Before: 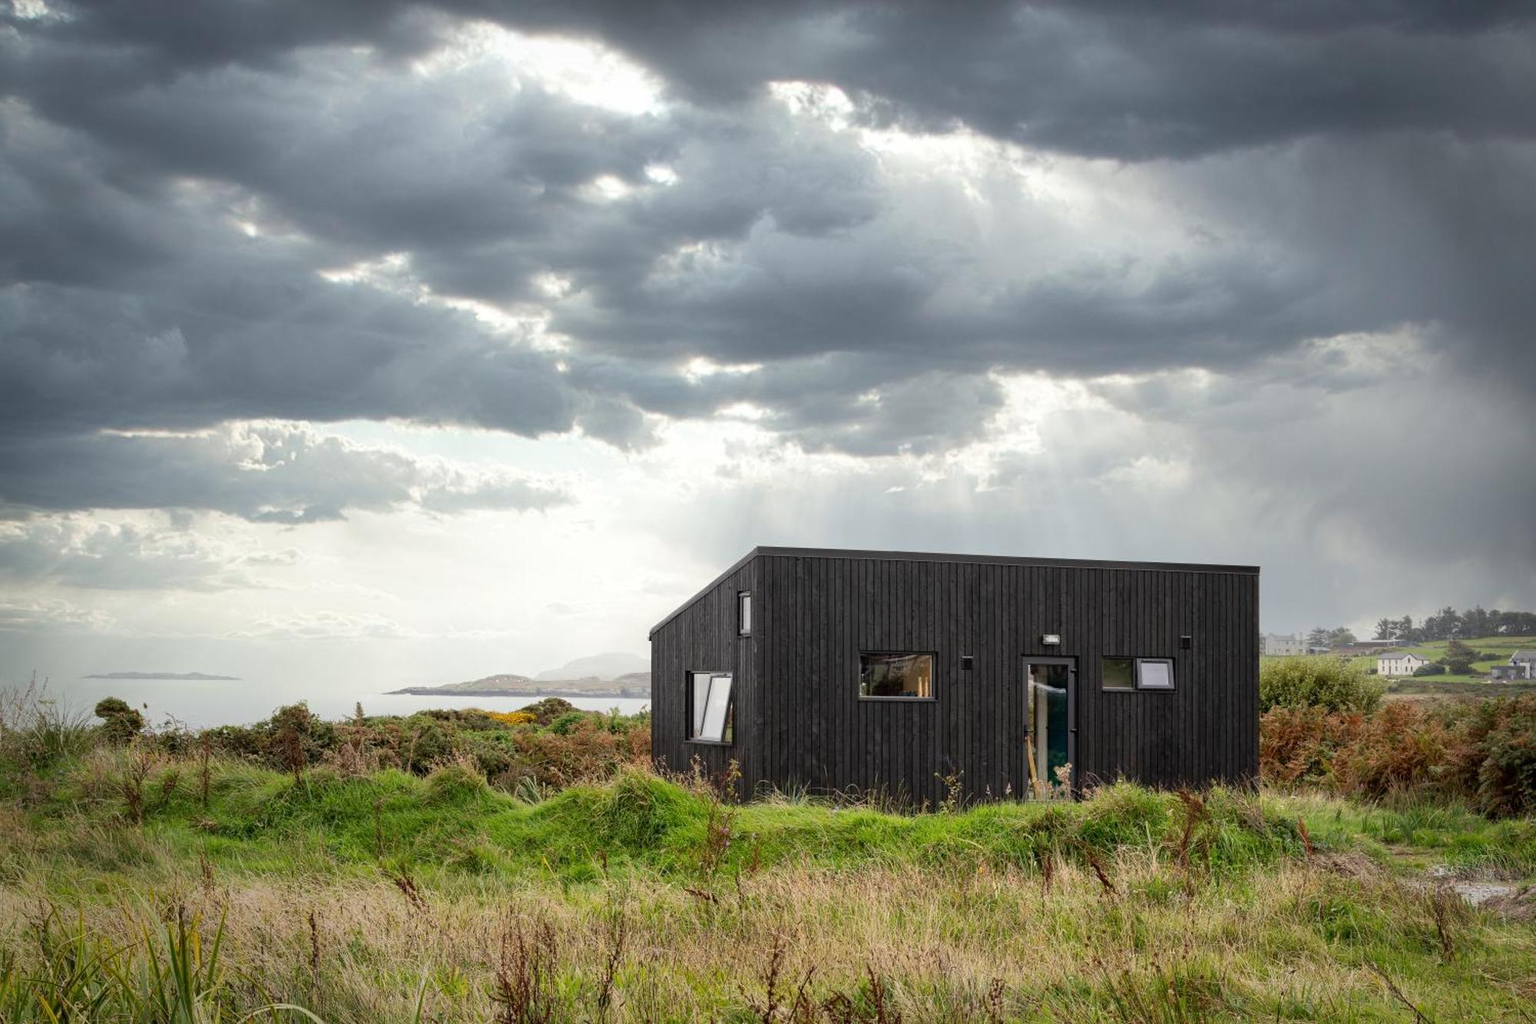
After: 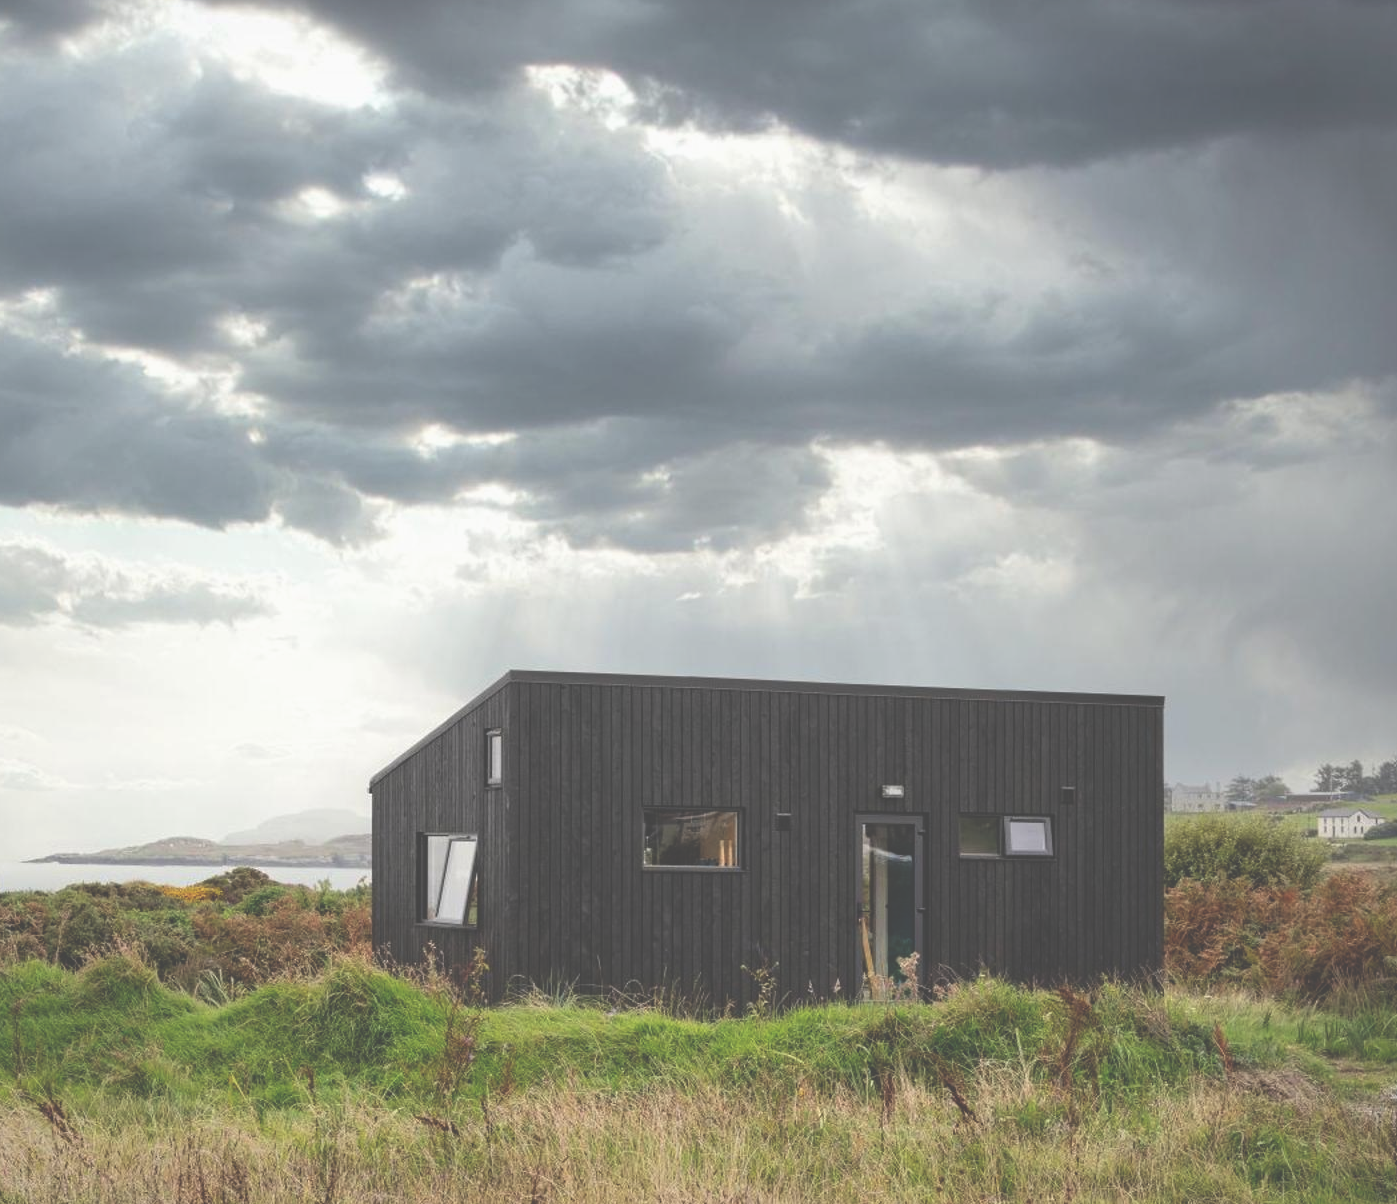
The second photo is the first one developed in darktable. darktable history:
exposure: black level correction -0.061, exposure -0.05 EV, compensate highlight preservation false
crop and rotate: left 23.836%, top 3.122%, right 6.312%, bottom 6.539%
